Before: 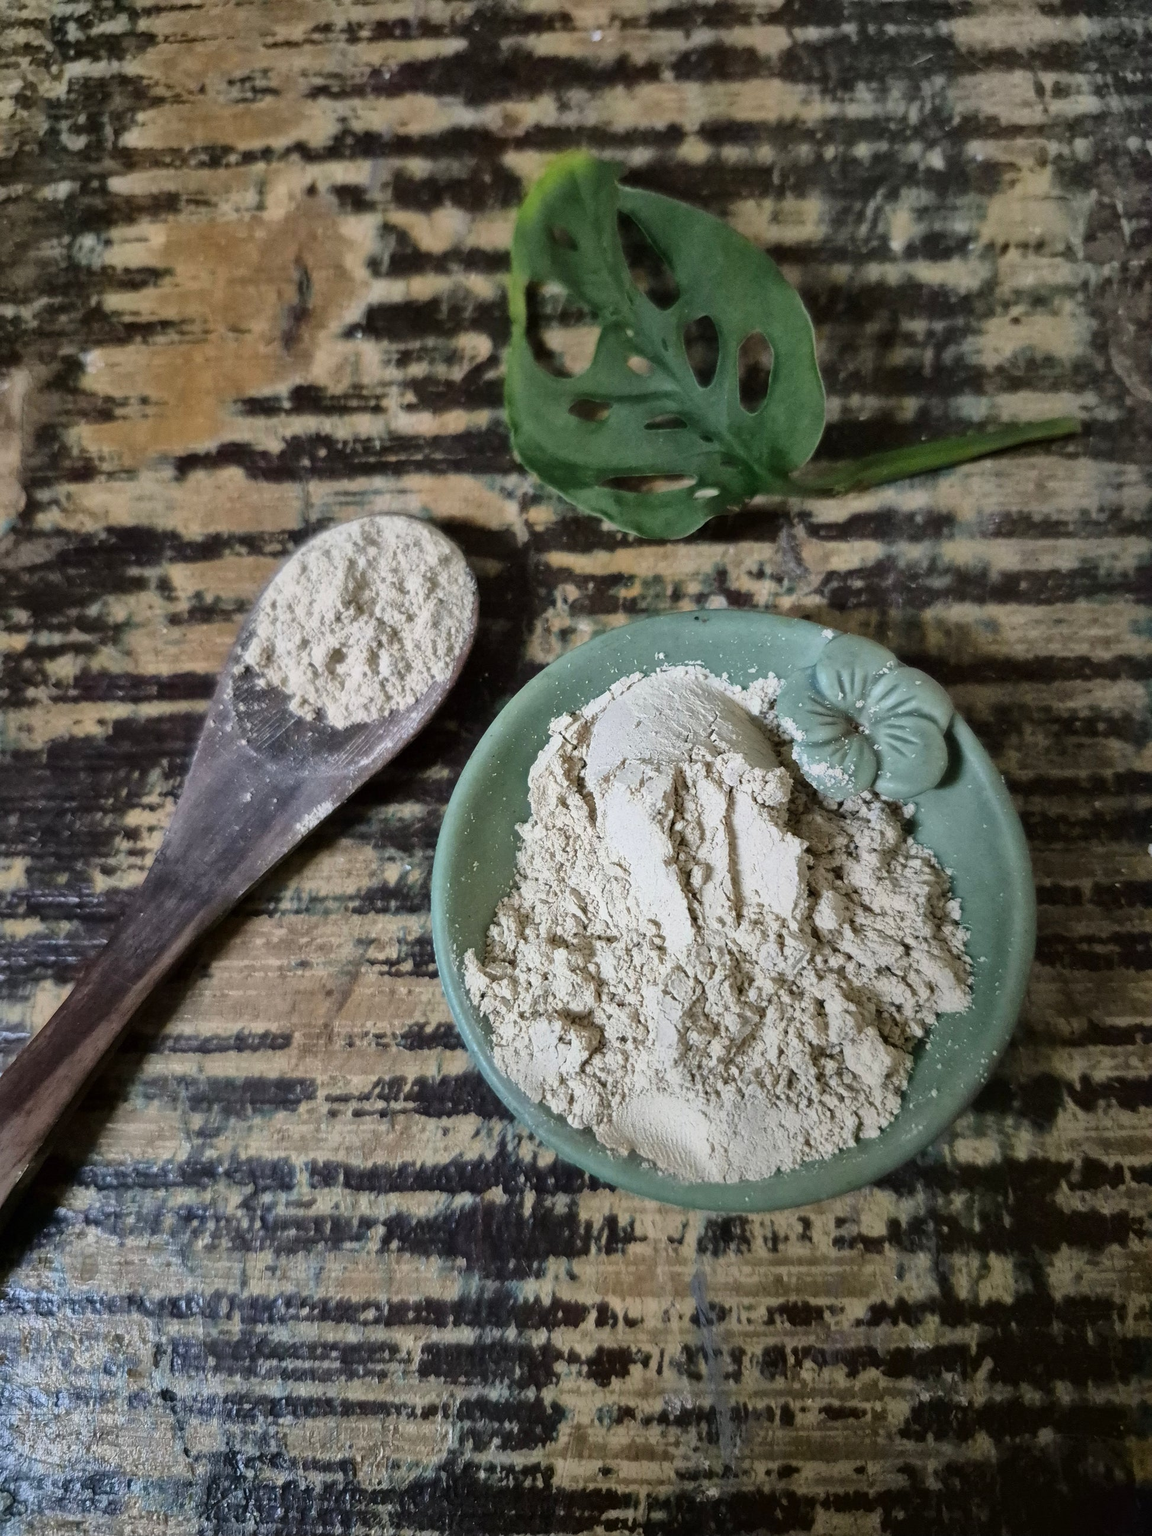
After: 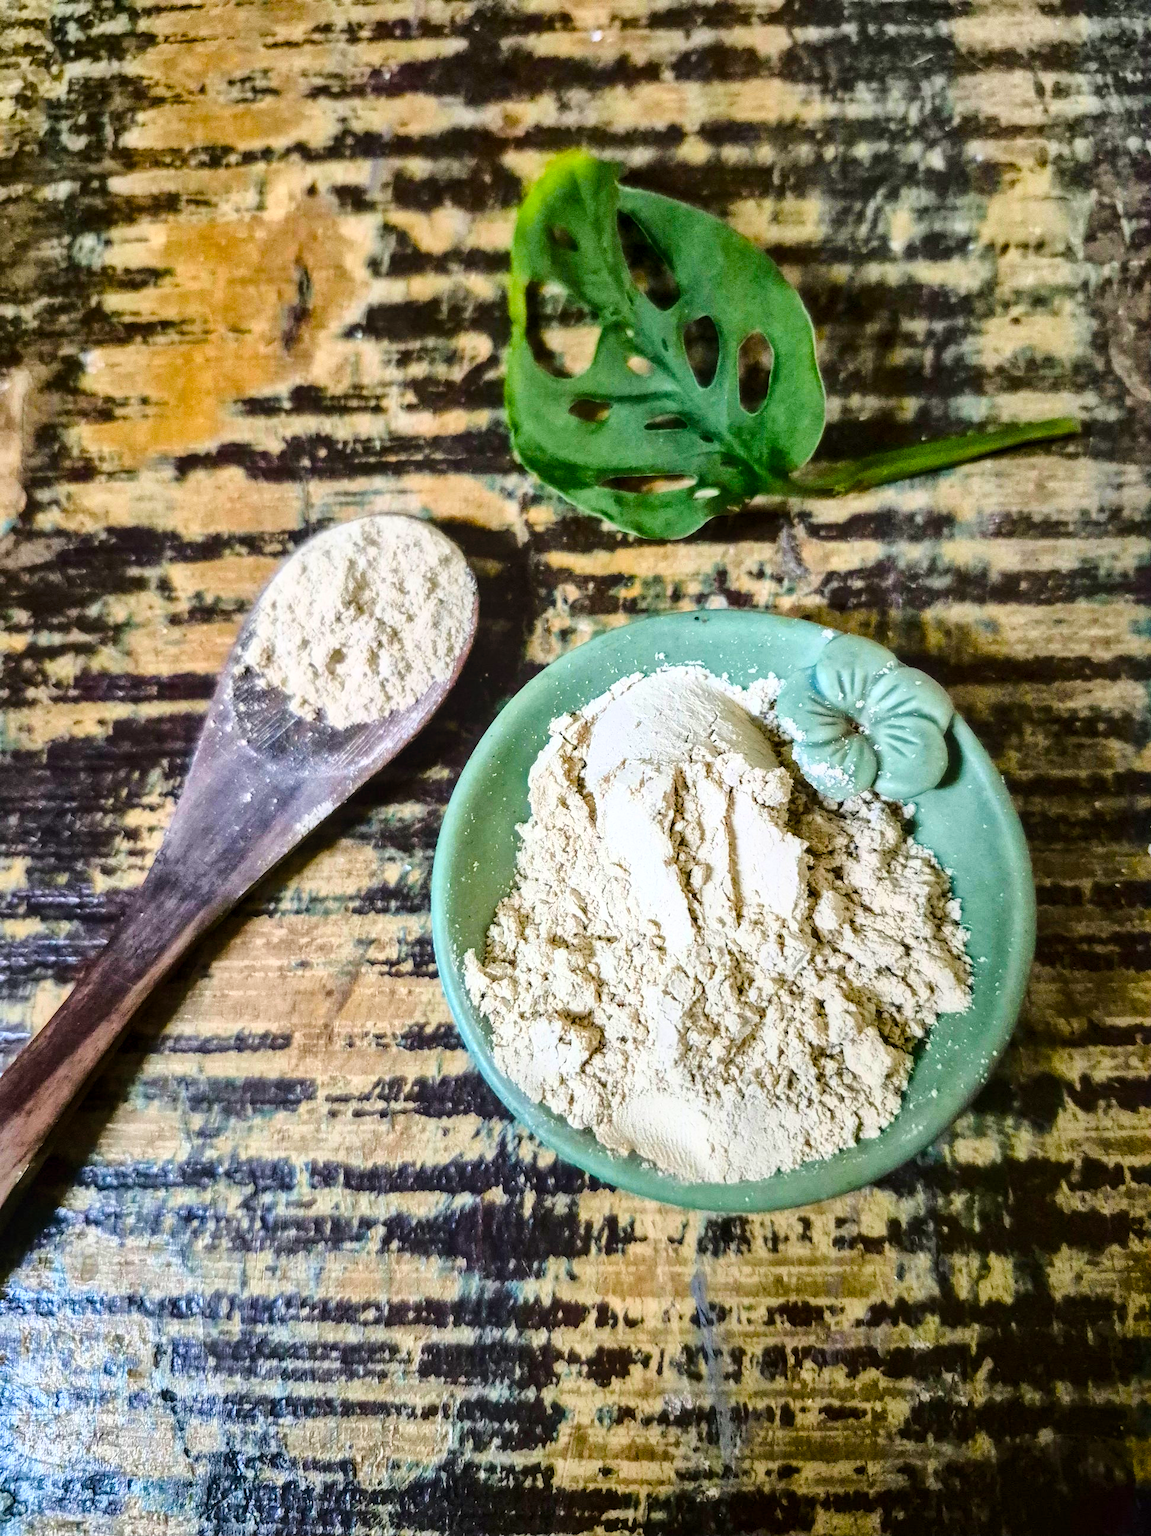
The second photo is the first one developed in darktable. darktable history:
local contrast: on, module defaults
exposure: exposure 0.2 EV, compensate highlight preservation false
base curve: curves: ch0 [(0, 0) (0.028, 0.03) (0.121, 0.232) (0.46, 0.748) (0.859, 0.968) (1, 1)]
color balance rgb: perceptual saturation grading › global saturation 20%, perceptual saturation grading › highlights -25%, perceptual saturation grading › shadows 50.52%, global vibrance 40.24%
